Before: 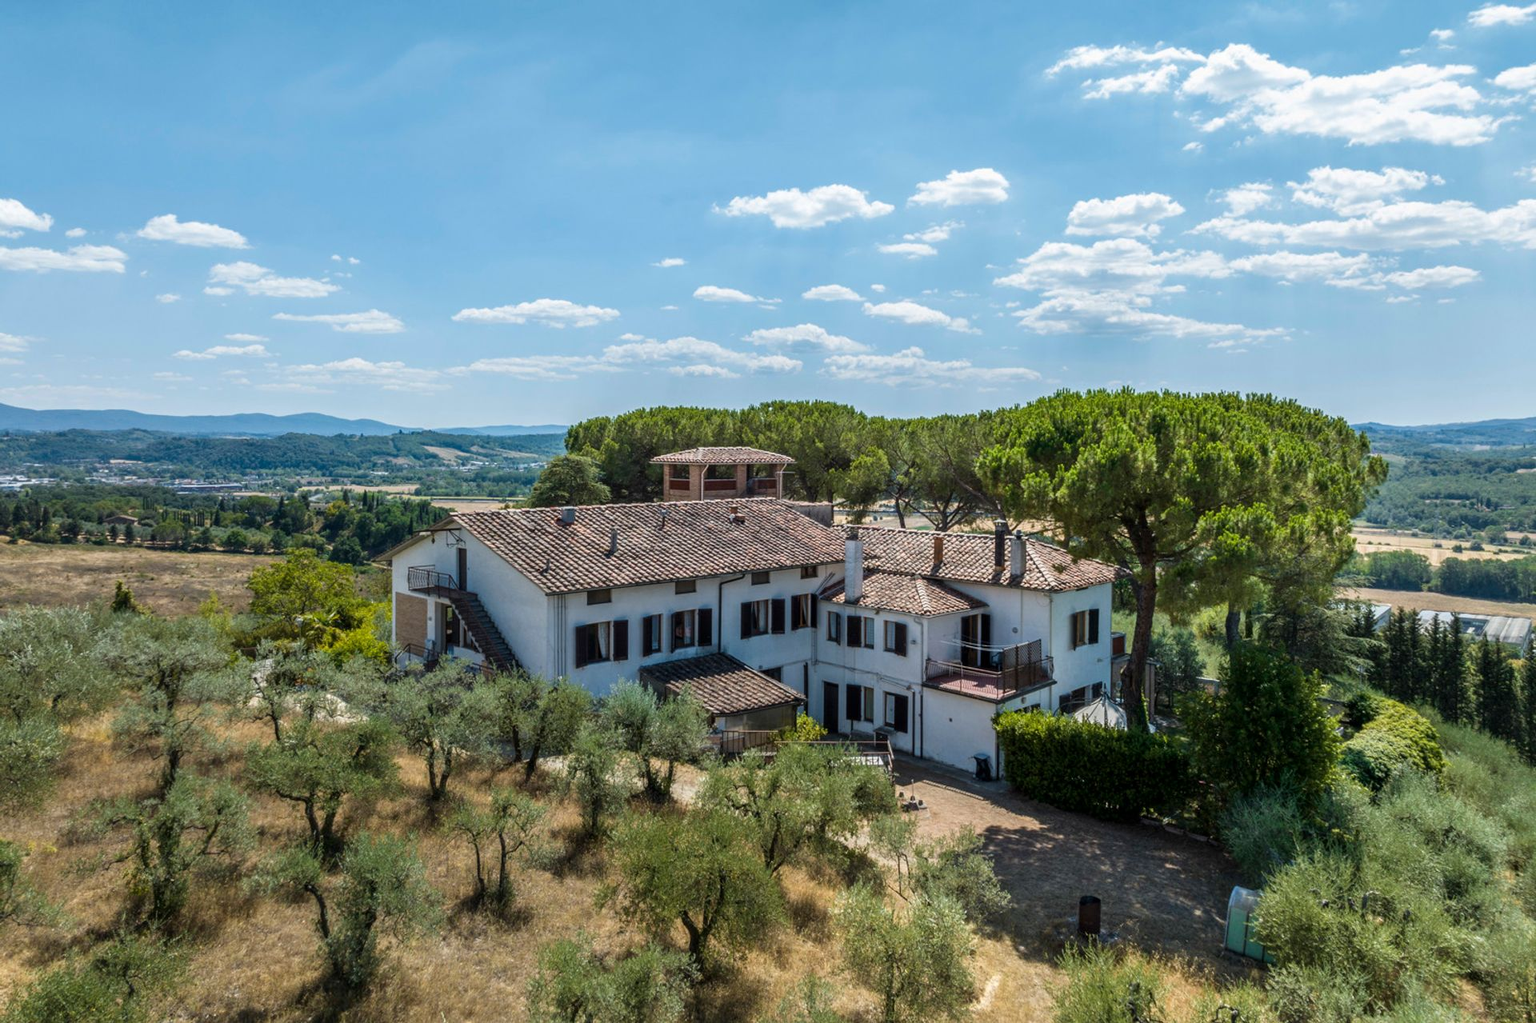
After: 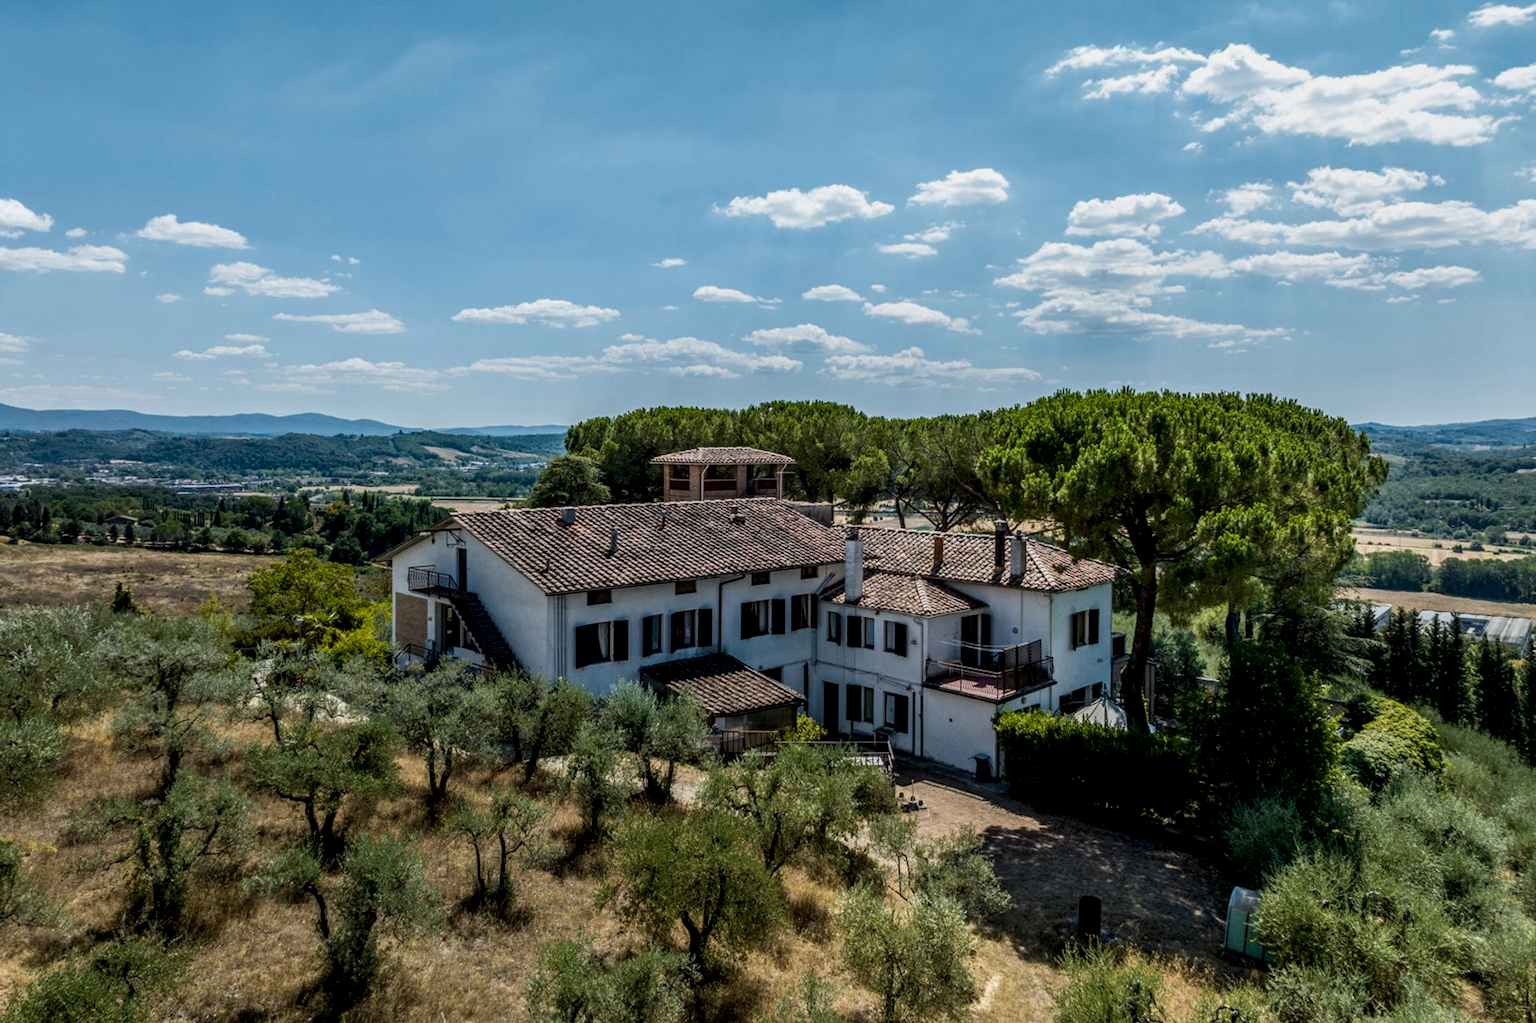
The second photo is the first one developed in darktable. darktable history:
tone equalizer: -8 EV -0.421 EV, -7 EV -0.414 EV, -6 EV -0.294 EV, -5 EV -0.232 EV, -3 EV 0.201 EV, -2 EV 0.351 EV, -1 EV 0.395 EV, +0 EV 0.404 EV, edges refinement/feathering 500, mask exposure compensation -1.57 EV, preserve details no
exposure: black level correction 0.009, exposure -0.662 EV, compensate highlight preservation false
local contrast: on, module defaults
